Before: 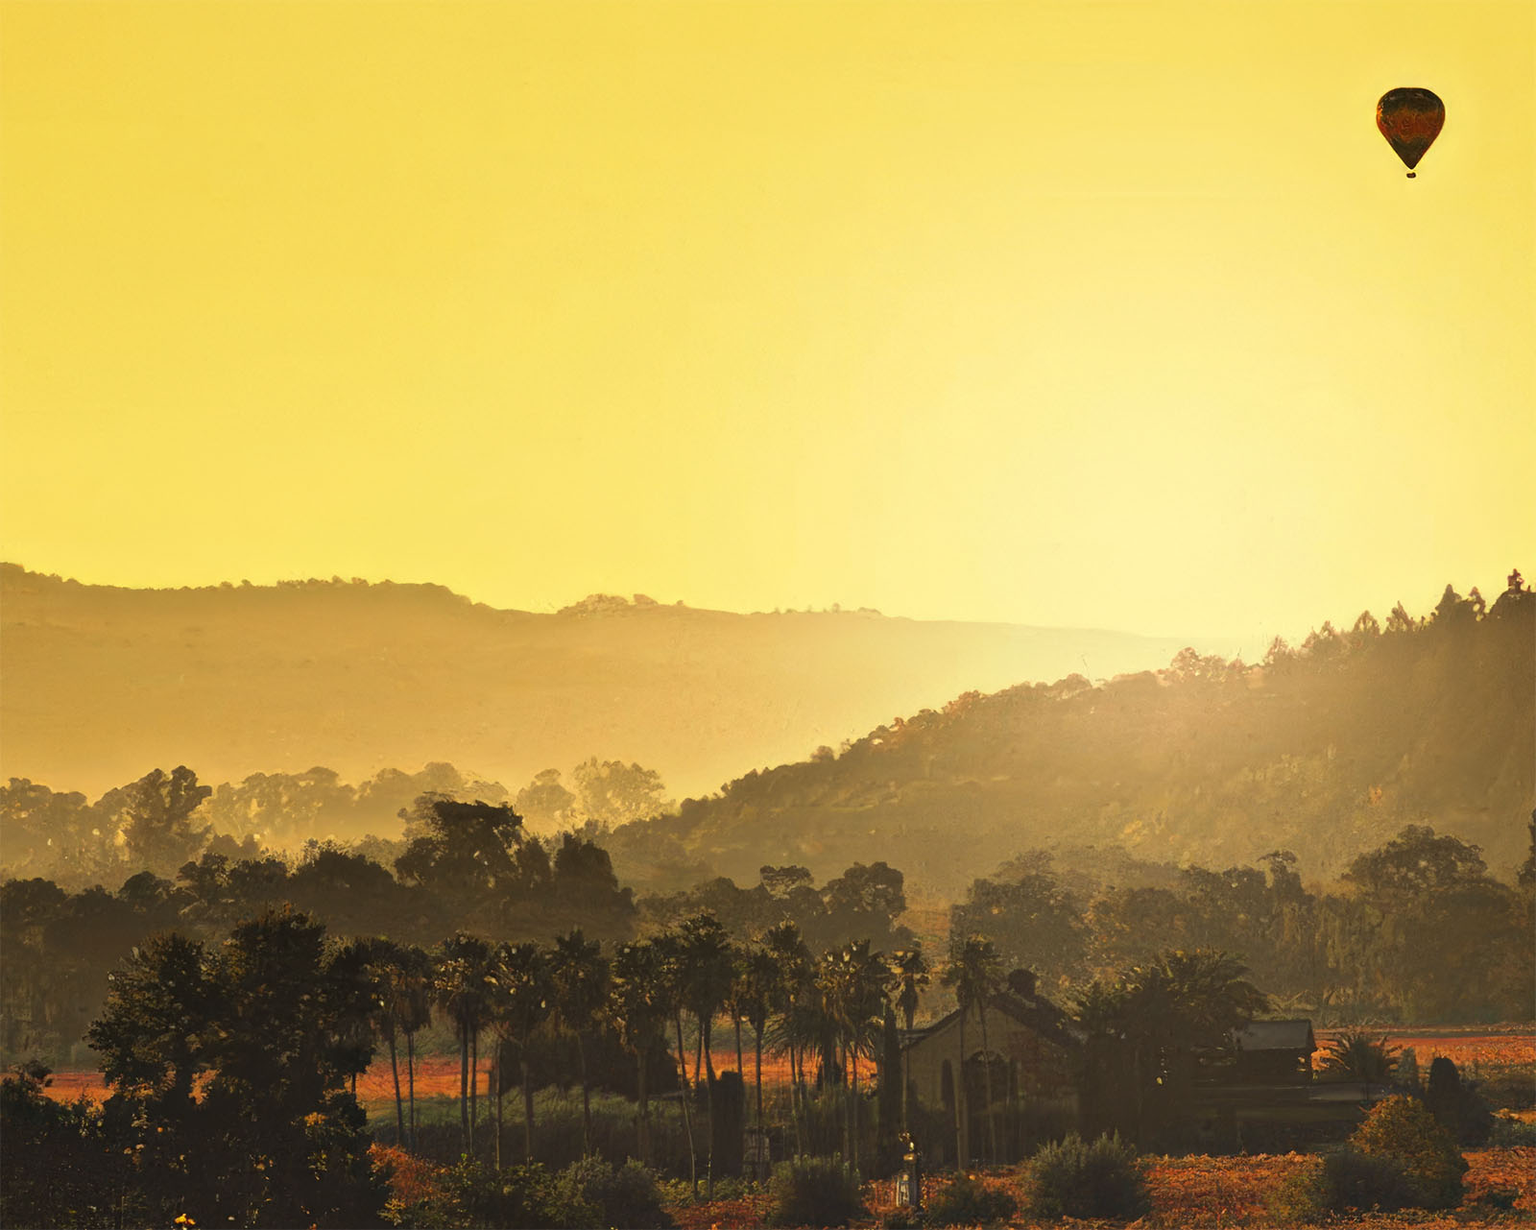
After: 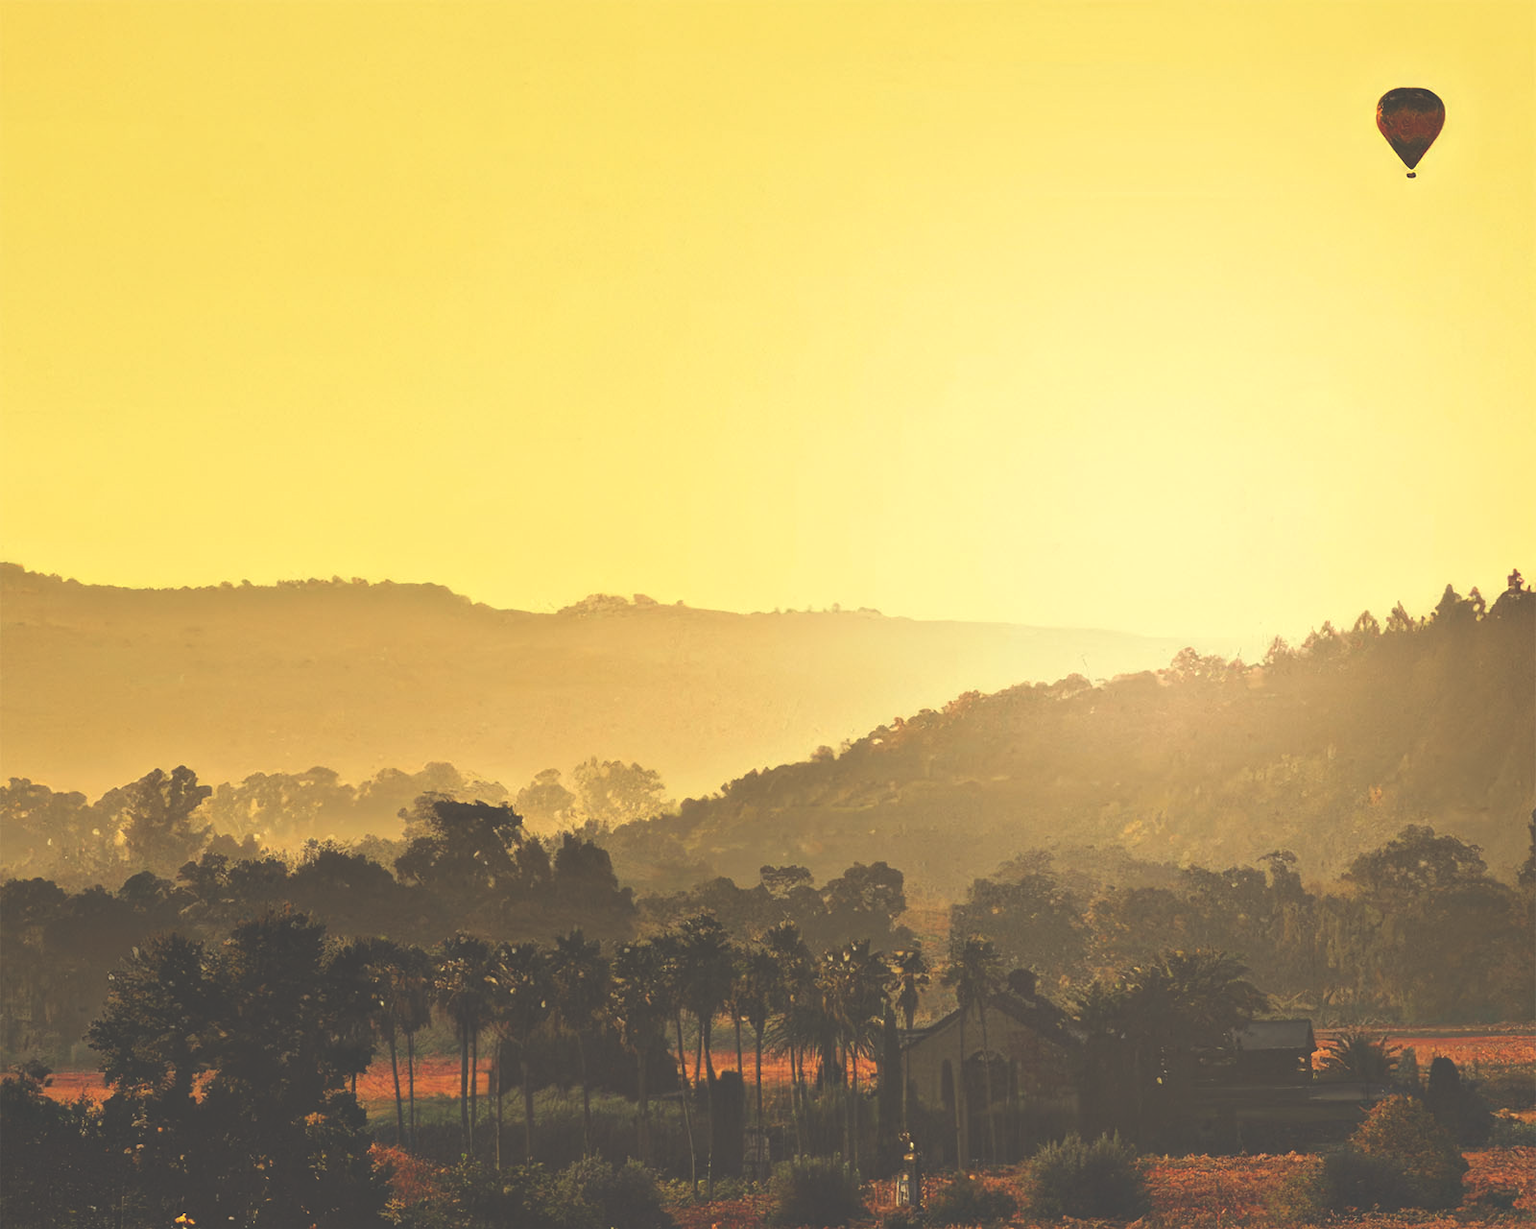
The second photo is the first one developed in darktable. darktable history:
exposure: black level correction -0.04, exposure 0.063 EV, compensate highlight preservation false
